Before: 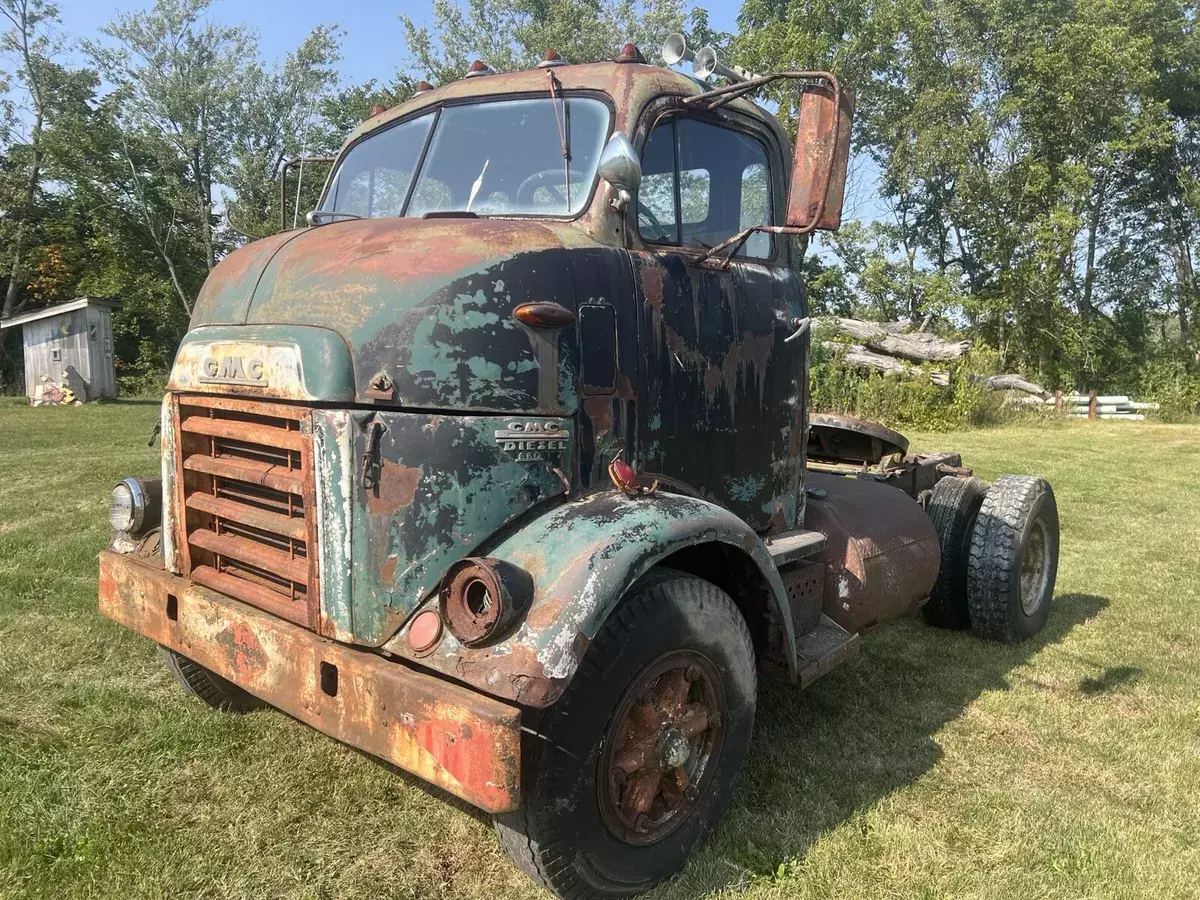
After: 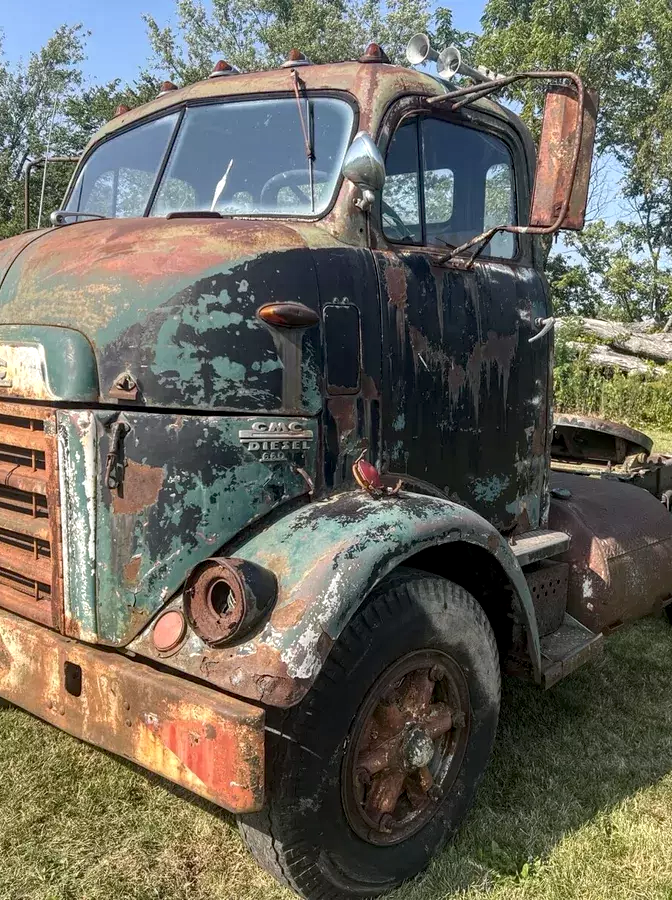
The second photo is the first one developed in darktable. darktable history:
local contrast: detail 130%
crop: left 21.373%, right 22.579%
haze removal: compatibility mode true, adaptive false
